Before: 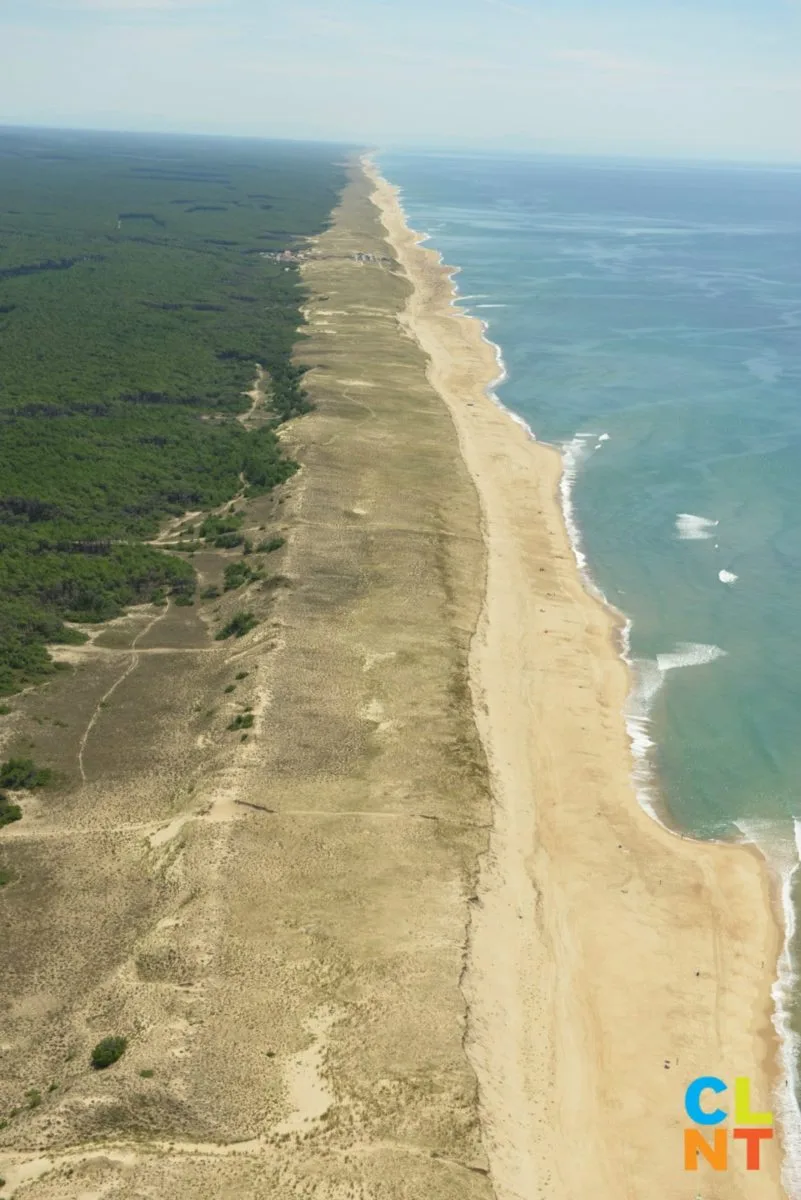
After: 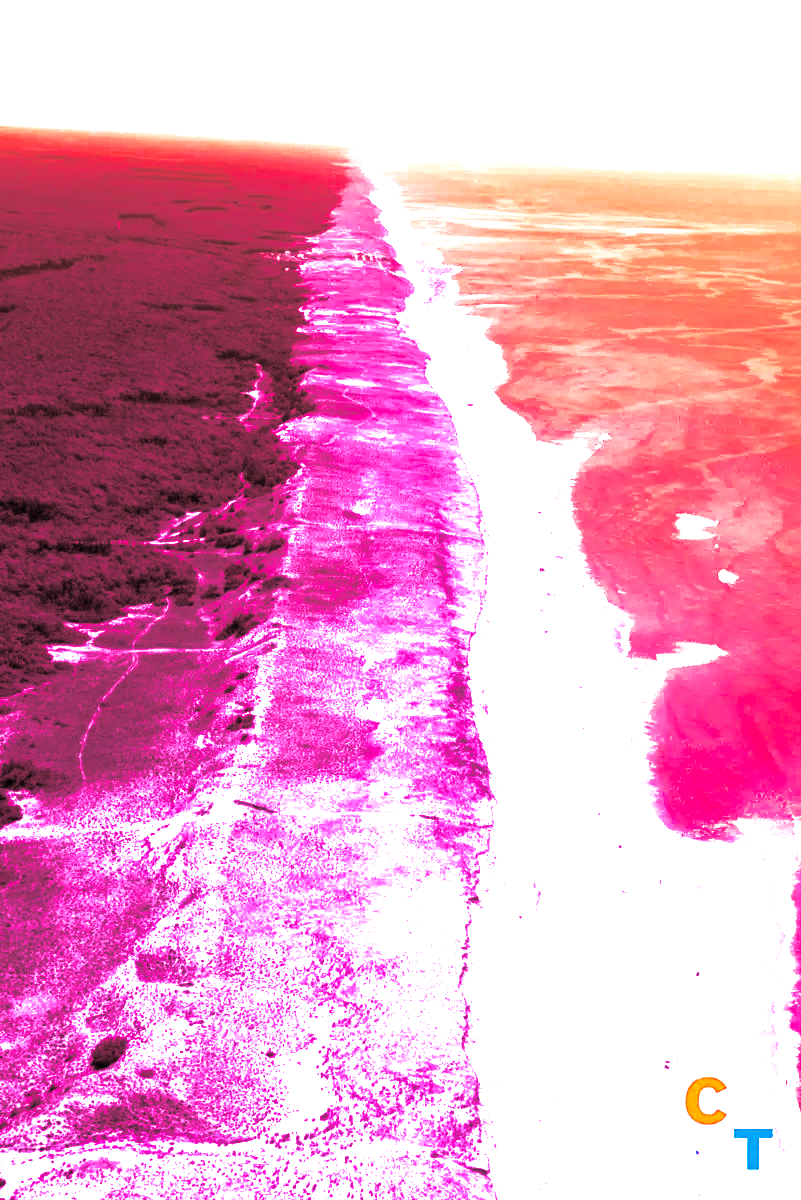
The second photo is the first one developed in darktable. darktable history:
exposure: black level correction 0, exposure 0.9 EV, compensate highlight preservation false
split-toning: shadows › saturation 0.24, highlights › hue 54°, highlights › saturation 0.24
color balance rgb: shadows lift › luminance -18.76%, shadows lift › chroma 35.44%, power › luminance -3.76%, power › hue 142.17°, highlights gain › chroma 7.5%, highlights gain › hue 184.75°, global offset › luminance -0.52%, global offset › chroma 0.91%, global offset › hue 173.36°, shadows fall-off 300%, white fulcrum 2 EV, highlights fall-off 300%, linear chroma grading › shadows 17.19%, linear chroma grading › highlights 61.12%, linear chroma grading › global chroma 50%, hue shift -150.52°, perceptual brilliance grading › global brilliance 12%, mask middle-gray fulcrum 100%, contrast gray fulcrum 38.43%, contrast 35.15%, saturation formula JzAzBz (2021)
